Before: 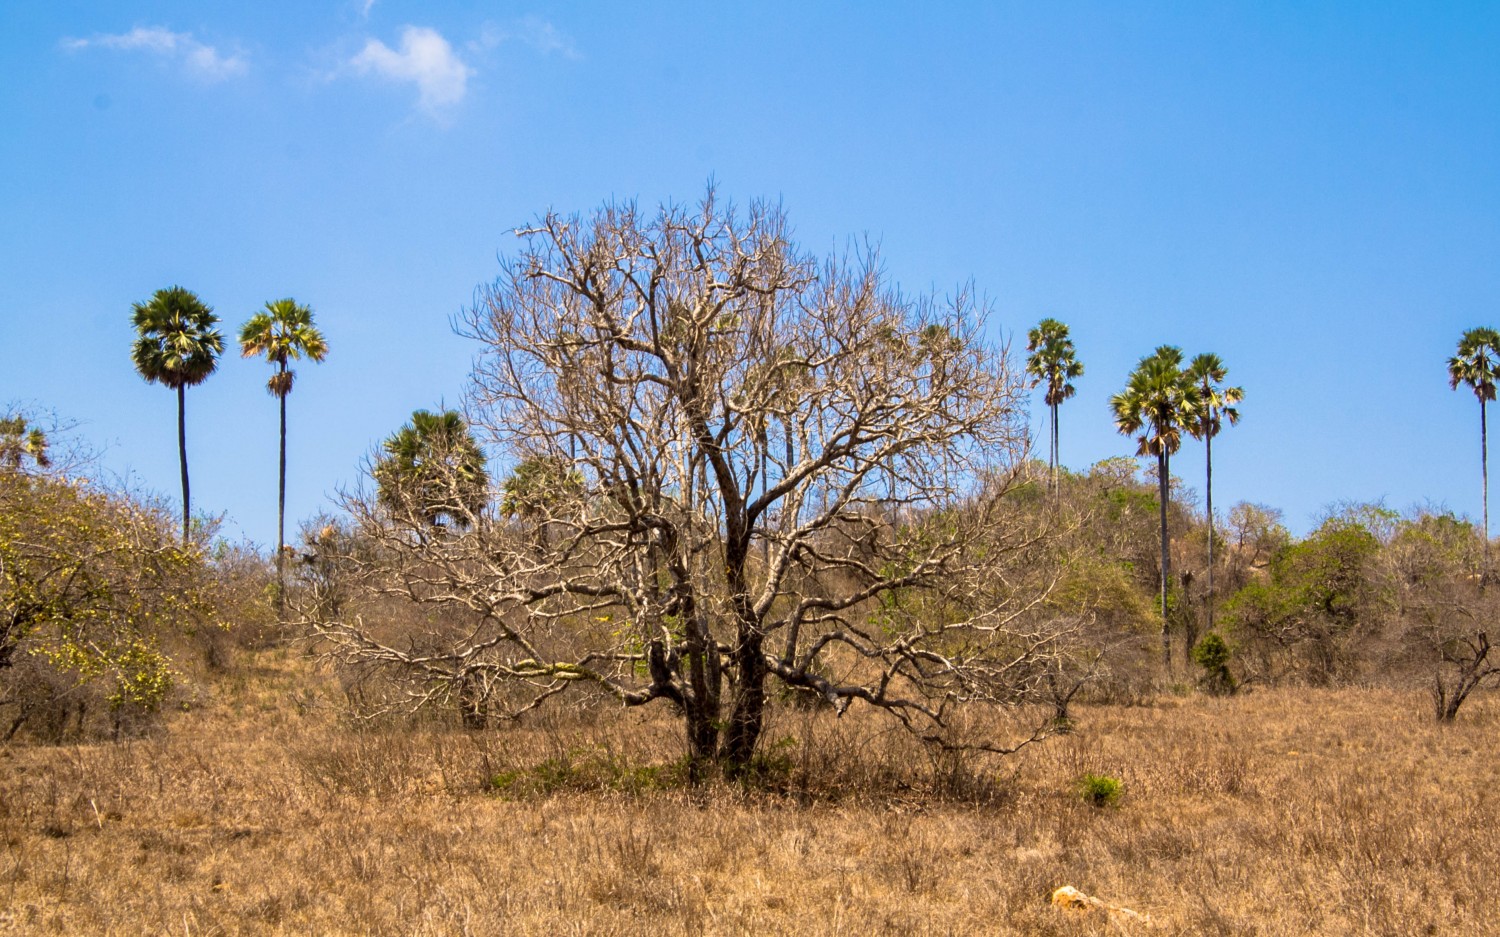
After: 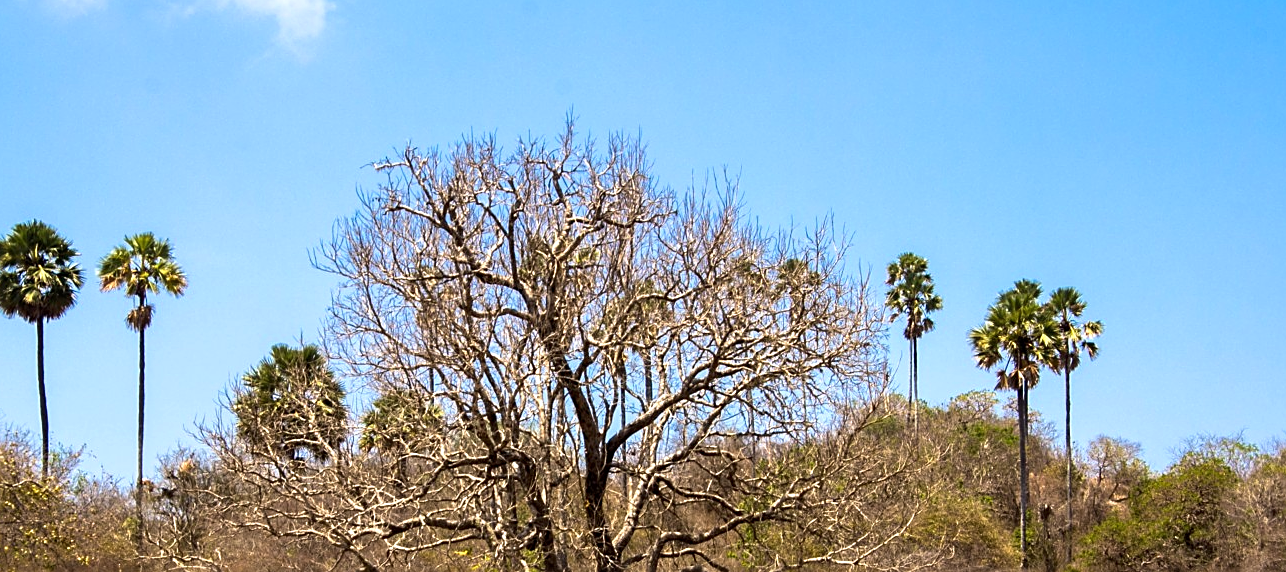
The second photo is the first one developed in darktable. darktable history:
crop and rotate: left 9.402%, top 7.133%, right 4.81%, bottom 31.794%
tone equalizer: -8 EV -0.42 EV, -7 EV -0.414 EV, -6 EV -0.37 EV, -5 EV -0.195 EV, -3 EV 0.203 EV, -2 EV 0.358 EV, -1 EV 0.391 EV, +0 EV 0.418 EV, edges refinement/feathering 500, mask exposure compensation -1.57 EV, preserve details no
sharpen: on, module defaults
